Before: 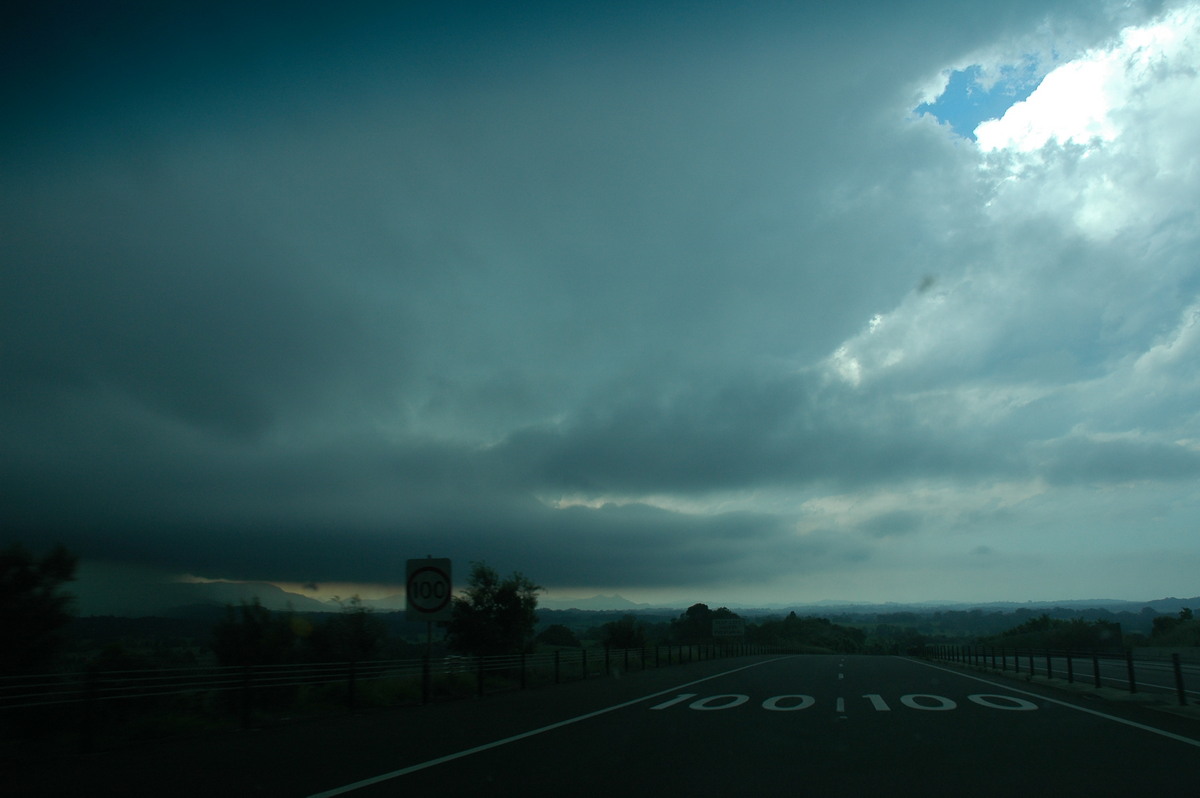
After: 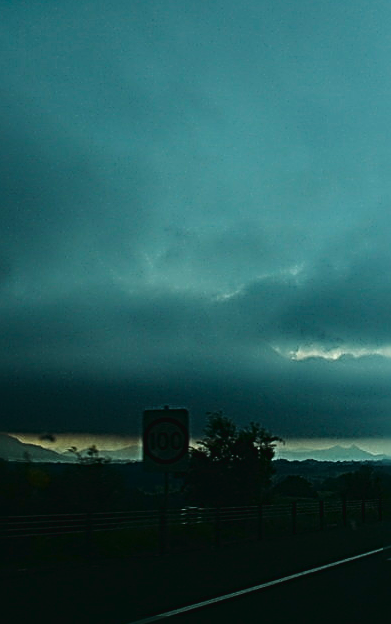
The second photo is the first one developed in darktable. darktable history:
shadows and highlights: shadows 11.94, white point adjustment 1.23, soften with gaussian
sharpen: radius 3.195, amount 1.736
crop and rotate: left 21.924%, top 18.75%, right 45.425%, bottom 2.98%
color balance rgb: perceptual saturation grading › global saturation 27.555%, perceptual saturation grading › highlights -25.291%, perceptual saturation grading › shadows 24.355%, global vibrance 18.245%
tone curve: curves: ch0 [(0, 0.023) (0.132, 0.075) (0.251, 0.186) (0.441, 0.476) (0.662, 0.757) (0.849, 0.927) (1, 0.99)]; ch1 [(0, 0) (0.447, 0.411) (0.483, 0.469) (0.498, 0.496) (0.518, 0.514) (0.561, 0.59) (0.606, 0.659) (0.657, 0.725) (0.869, 0.916) (1, 1)]; ch2 [(0, 0) (0.307, 0.315) (0.425, 0.438) (0.483, 0.477) (0.503, 0.503) (0.526, 0.553) (0.552, 0.601) (0.615, 0.669) (0.703, 0.797) (0.985, 0.966)], color space Lab, linked channels, preserve colors none
